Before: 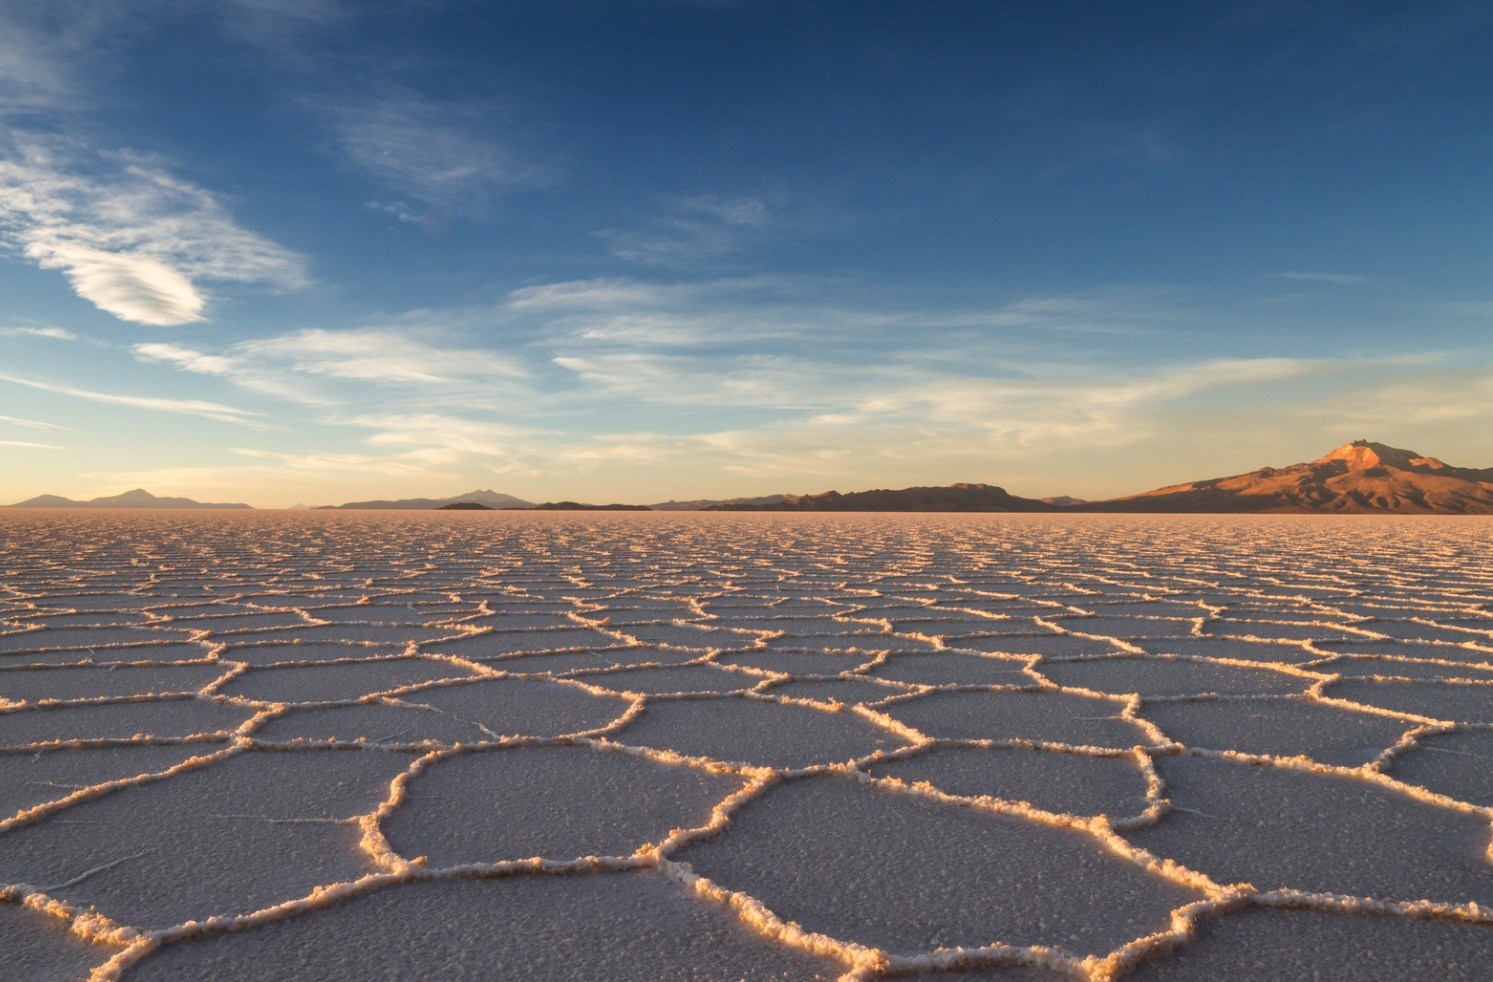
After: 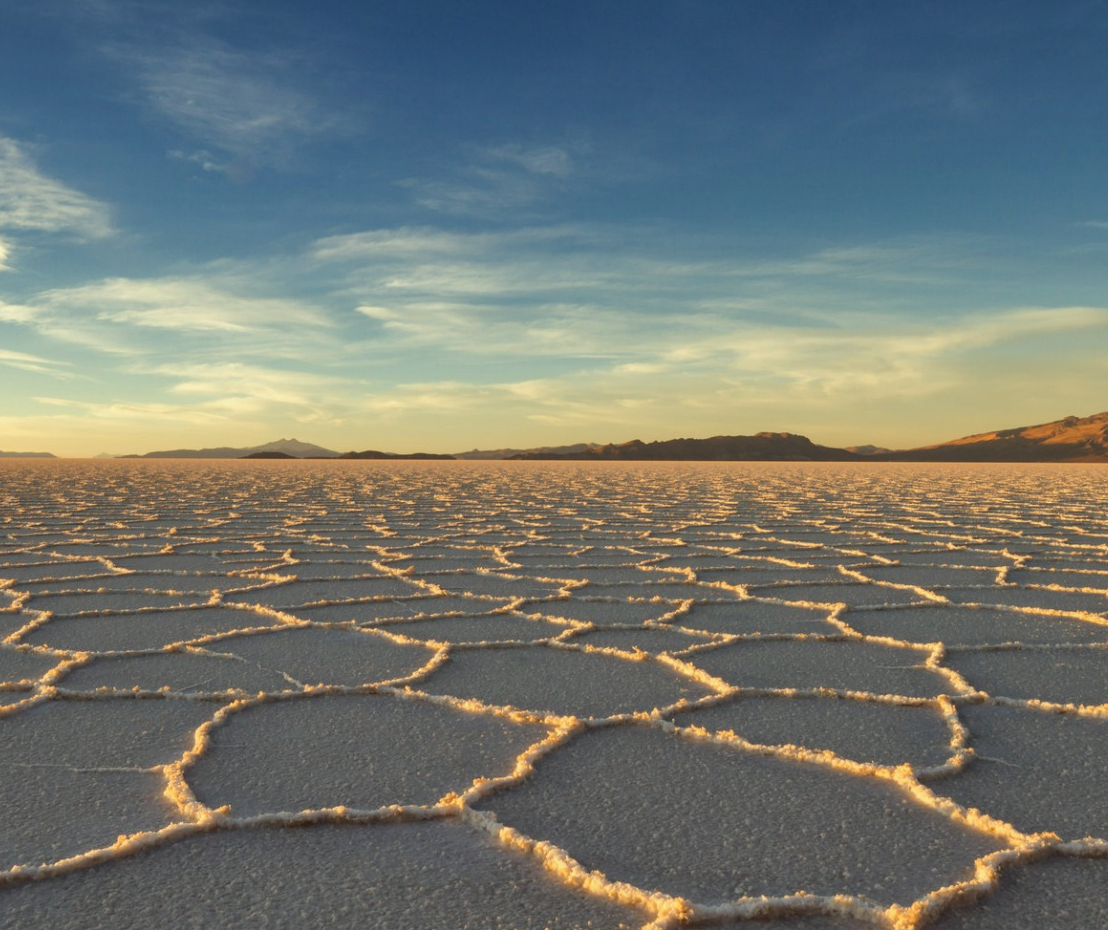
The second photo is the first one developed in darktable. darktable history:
color correction: highlights a* -5.94, highlights b* 11.19
crop and rotate: left 13.15%, top 5.251%, right 12.609%
shadows and highlights: soften with gaussian
